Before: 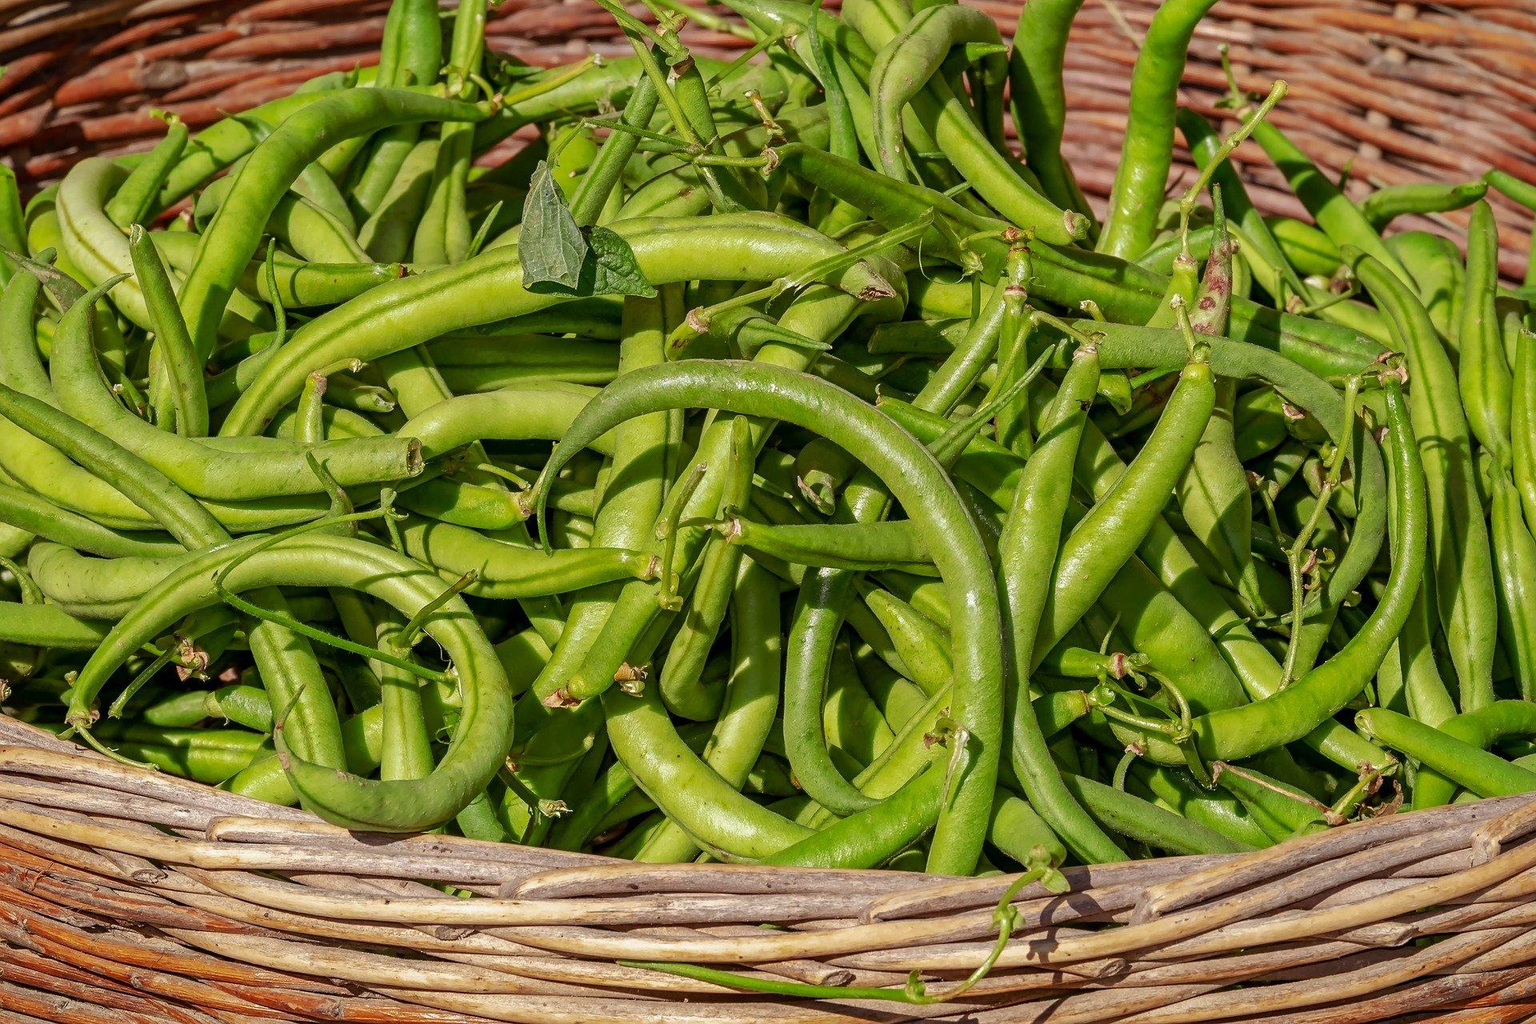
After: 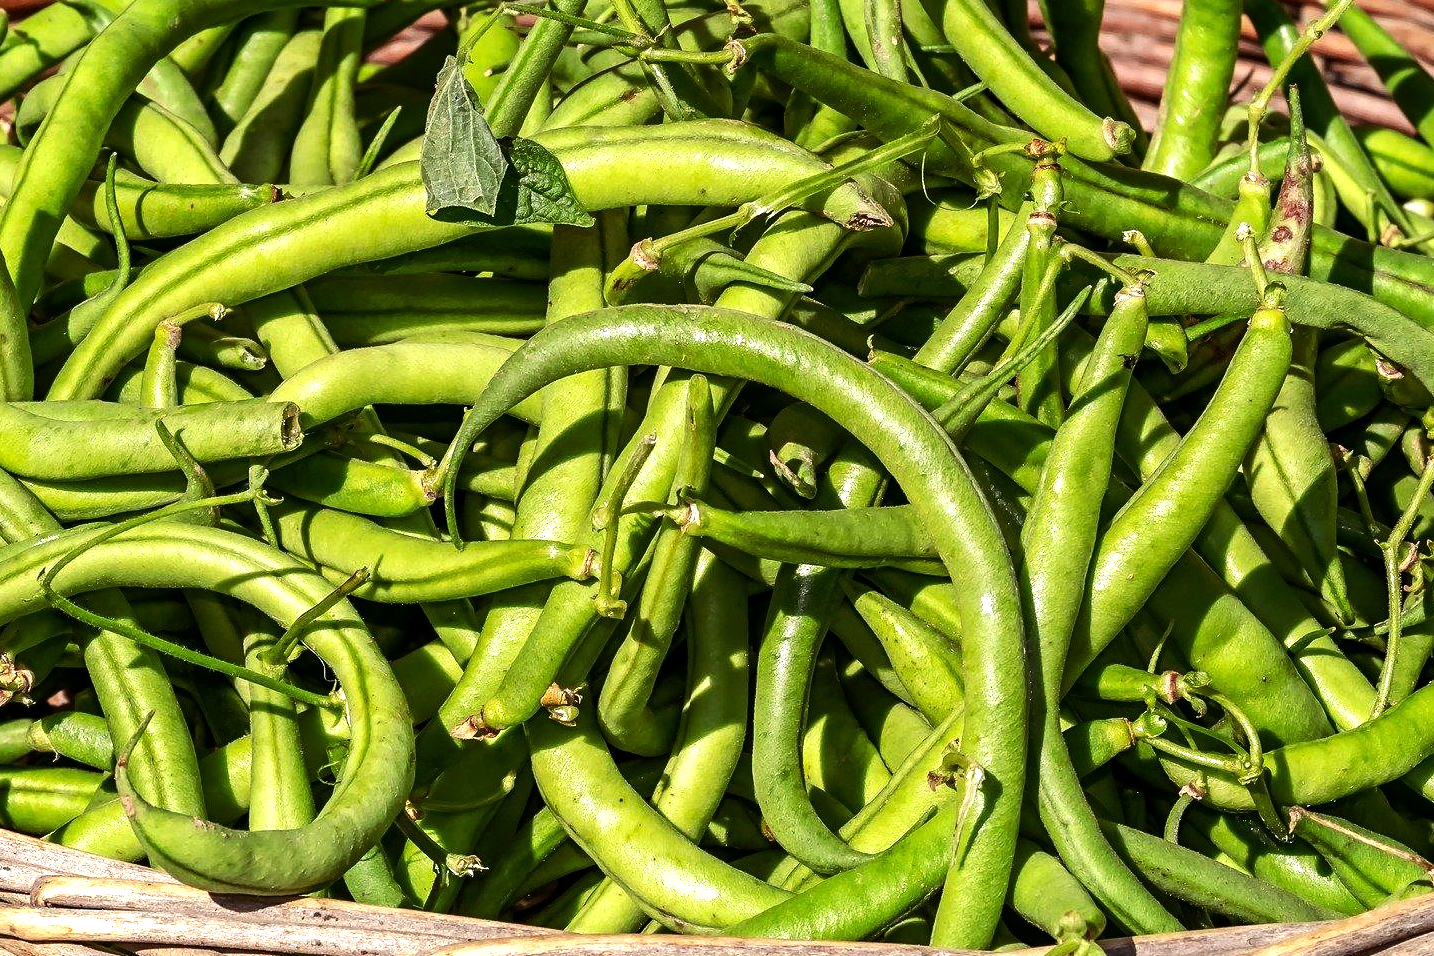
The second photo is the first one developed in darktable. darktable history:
crop and rotate: left 11.831%, top 11.346%, right 13.429%, bottom 13.899%
tone equalizer: -8 EV -1.08 EV, -7 EV -1.01 EV, -6 EV -0.867 EV, -5 EV -0.578 EV, -3 EV 0.578 EV, -2 EV 0.867 EV, -1 EV 1.01 EV, +0 EV 1.08 EV, edges refinement/feathering 500, mask exposure compensation -1.57 EV, preserve details no
